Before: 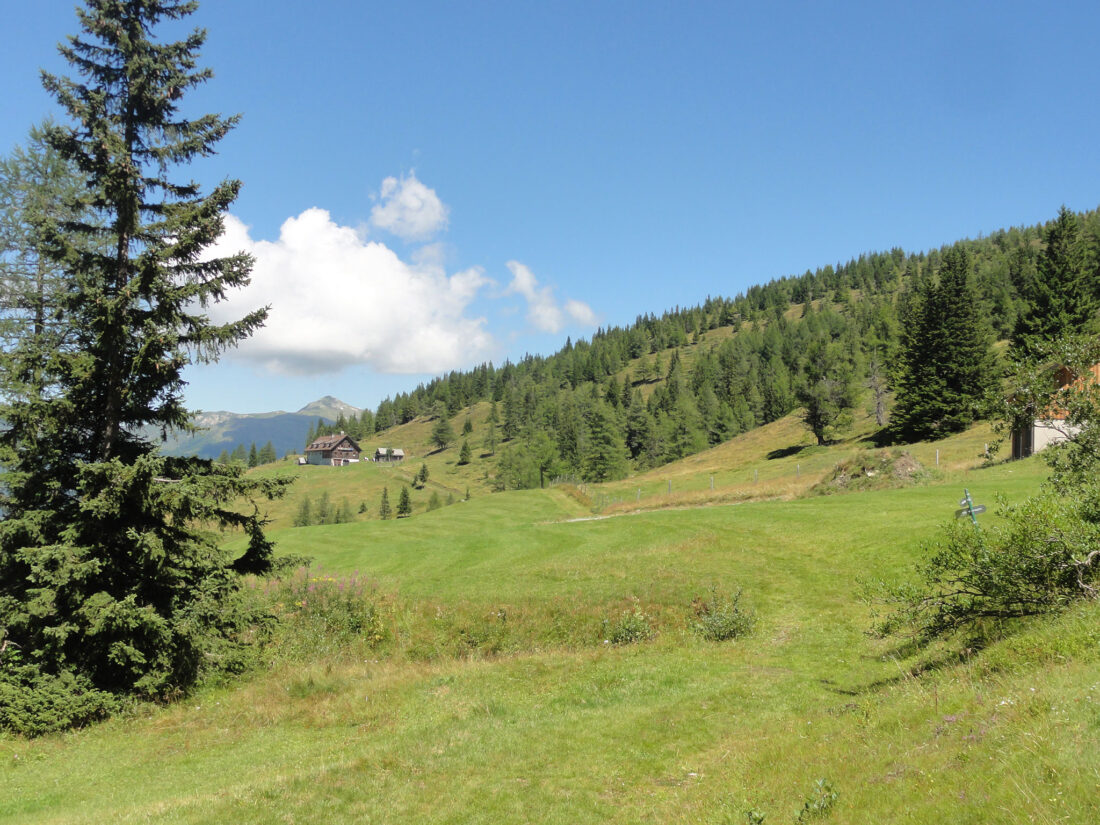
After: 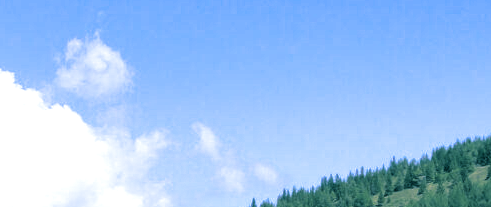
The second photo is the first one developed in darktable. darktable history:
crop: left 28.64%, top 16.832%, right 26.637%, bottom 58.055%
white balance: red 0.871, blue 1.249
split-toning: shadows › hue 183.6°, shadows › saturation 0.52, highlights › hue 0°, highlights › saturation 0
